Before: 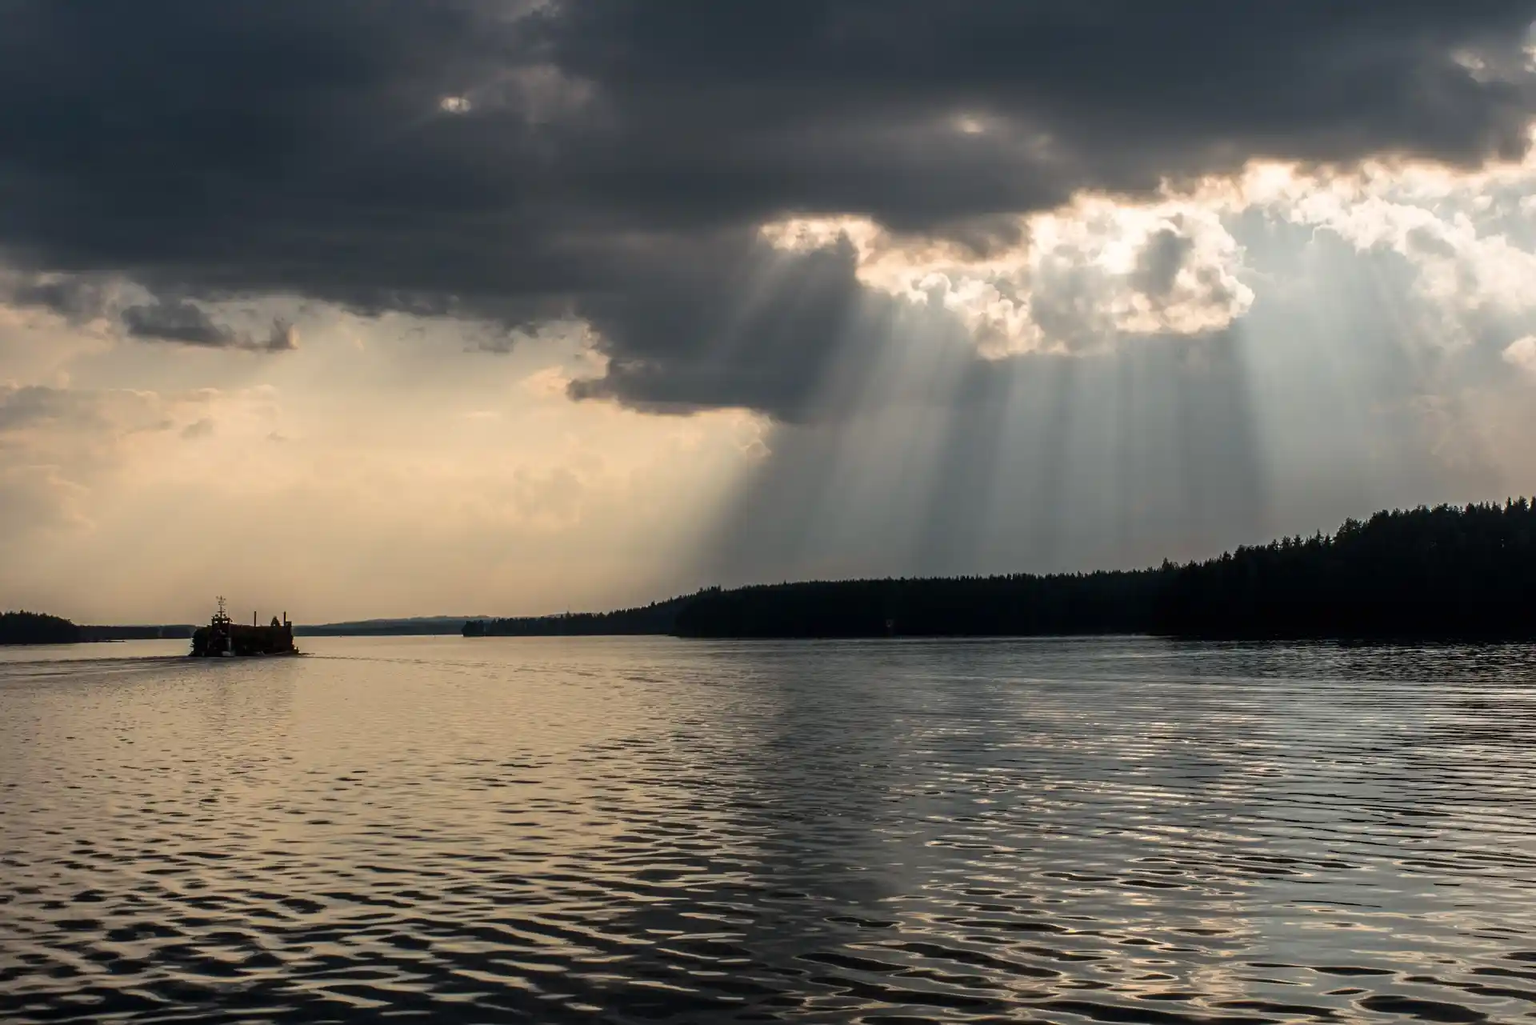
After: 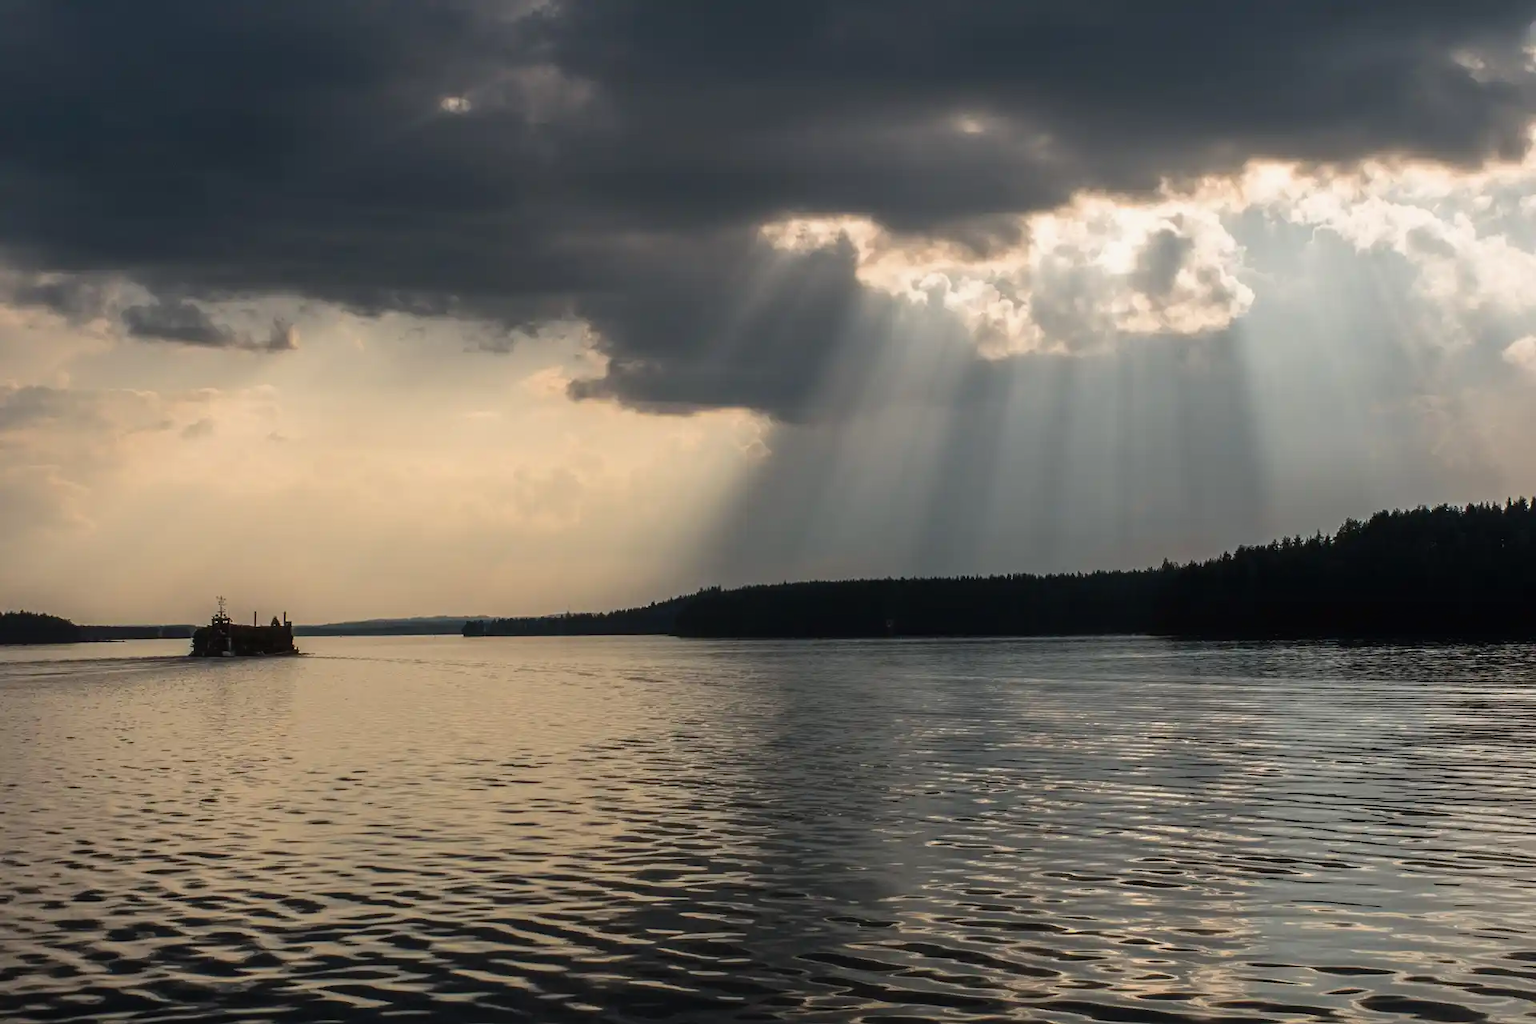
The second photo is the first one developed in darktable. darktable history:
contrast equalizer: octaves 7, y [[0.6 ×6], [0.55 ×6], [0 ×6], [0 ×6], [0 ×6]], mix -0.217
